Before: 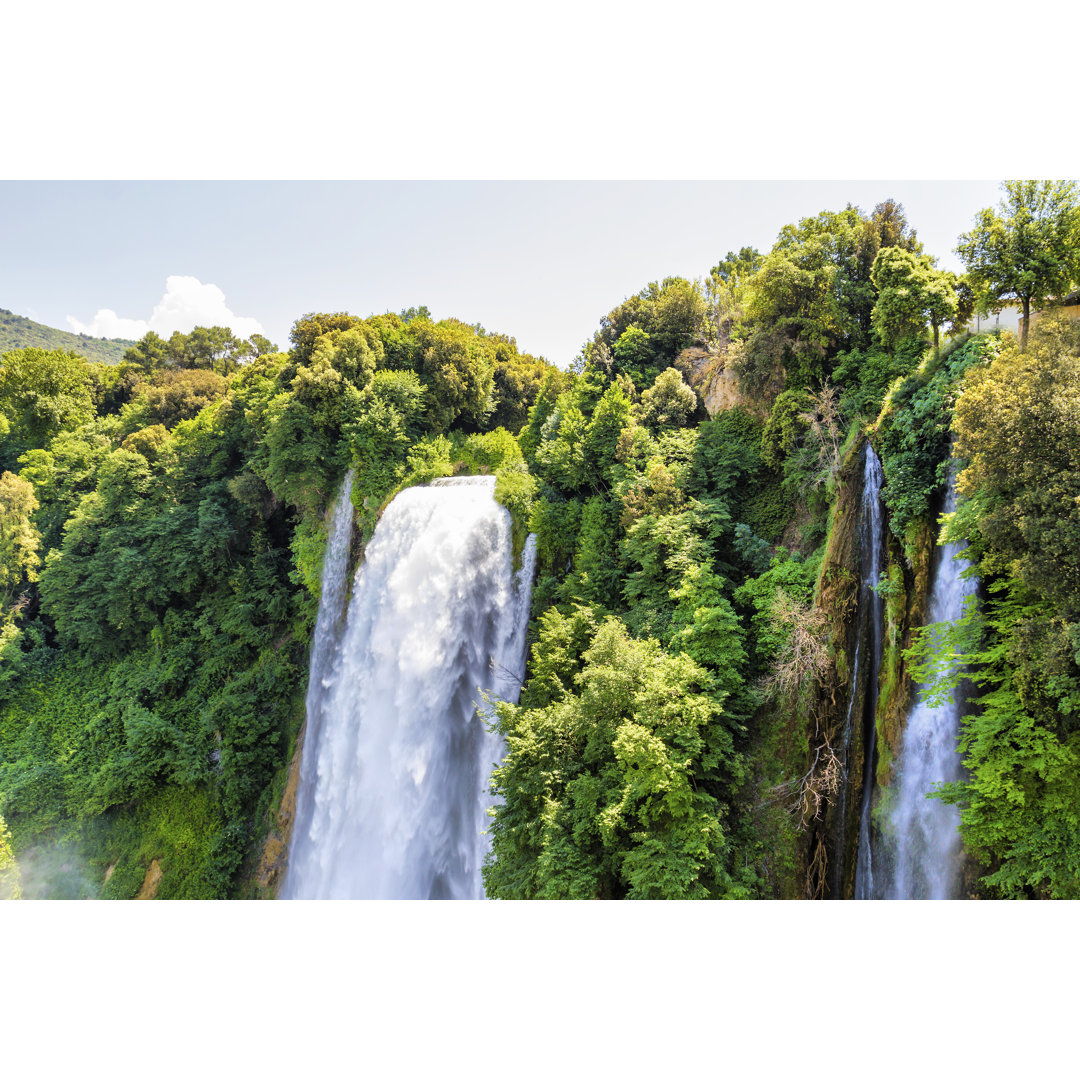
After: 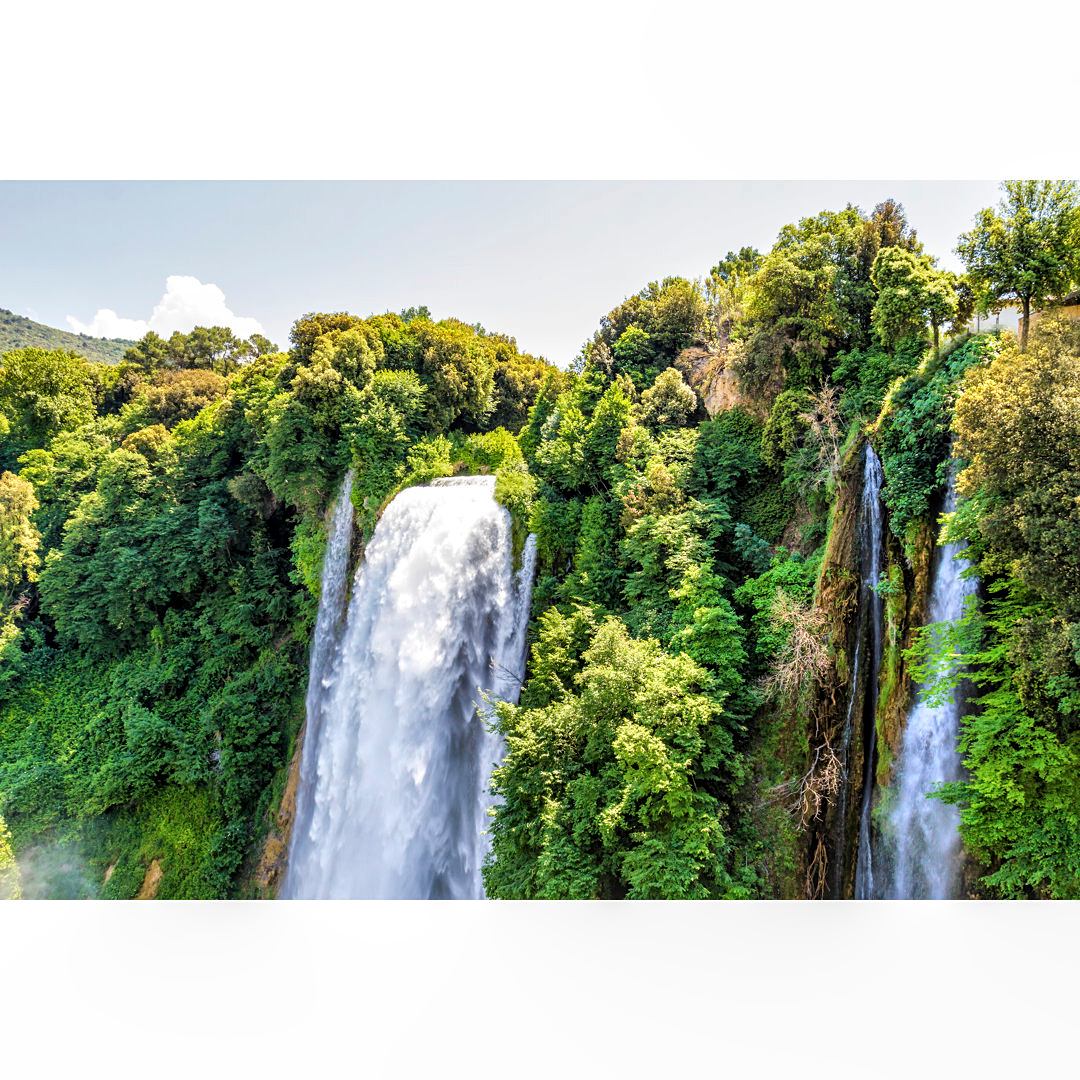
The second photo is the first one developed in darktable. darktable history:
local contrast: detail 130%
sharpen: amount 0.207
